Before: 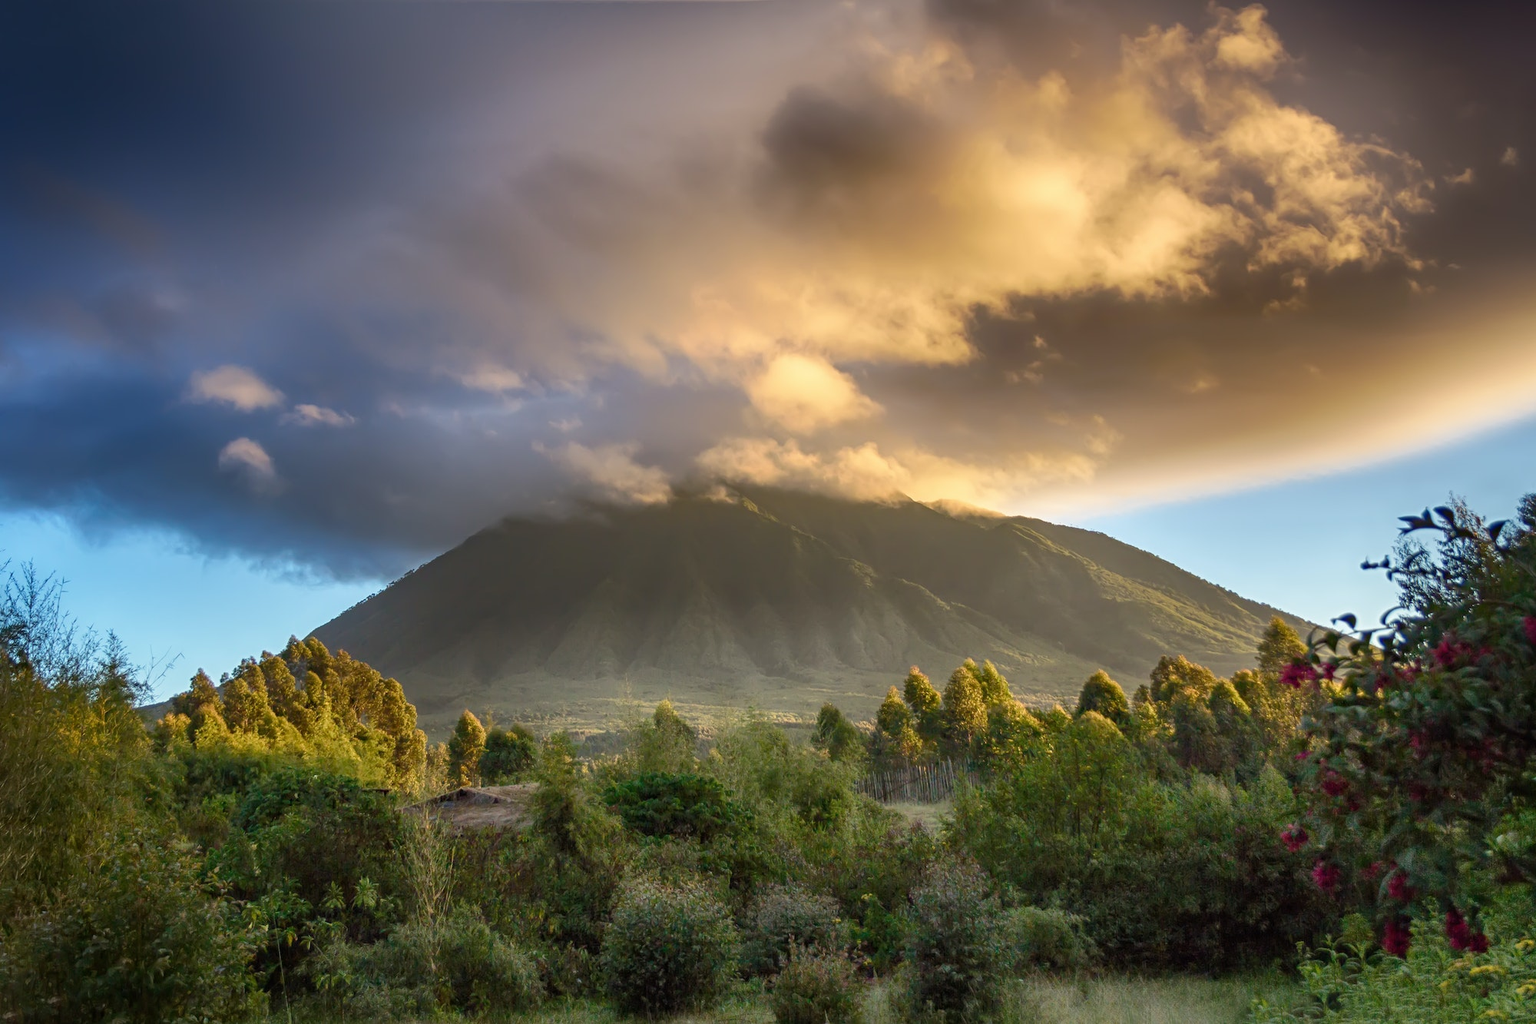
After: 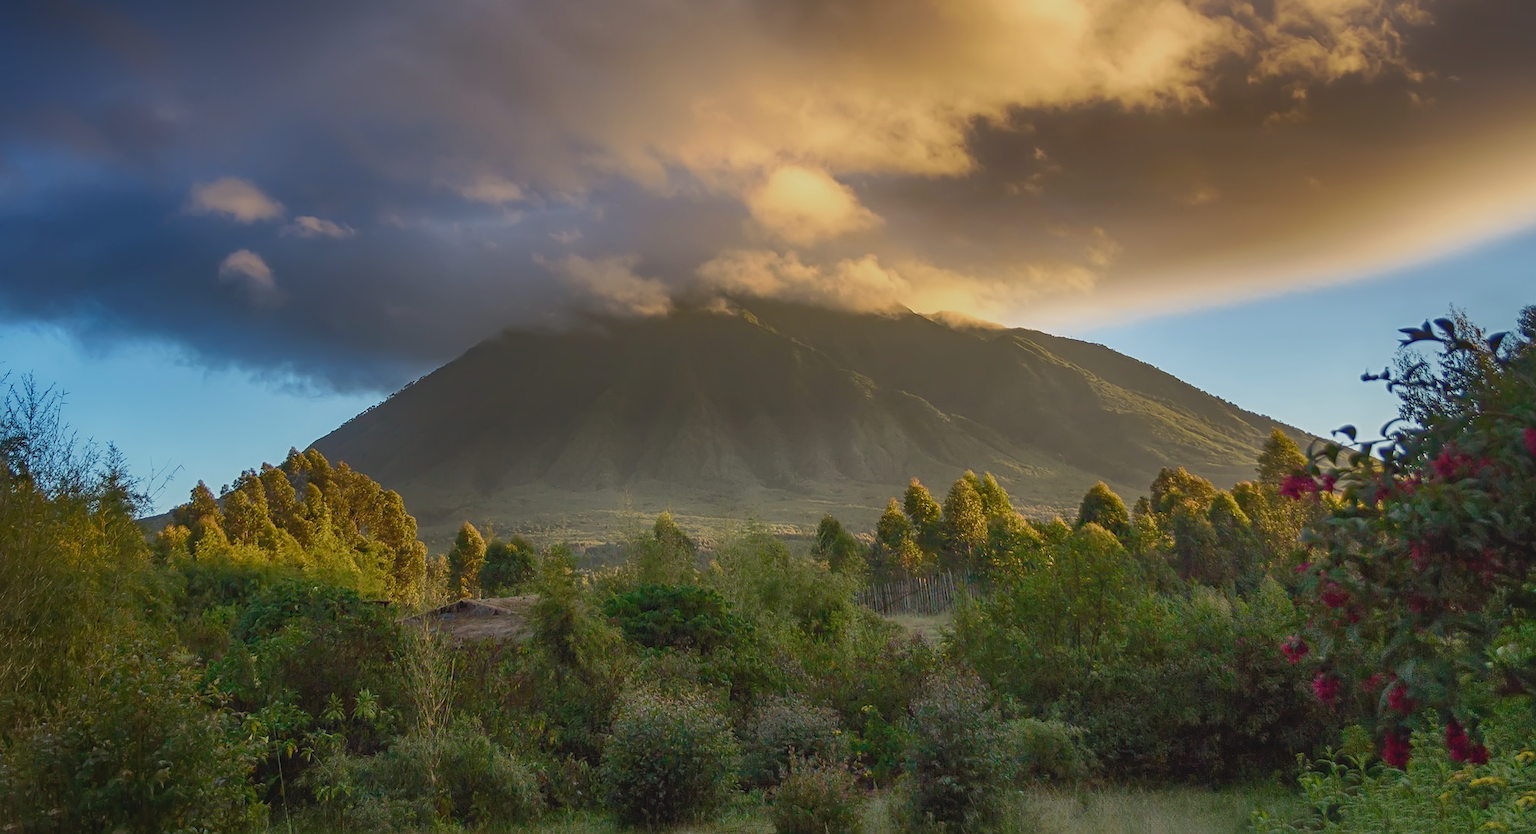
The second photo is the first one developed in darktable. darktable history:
sharpen: radius 0.973, amount 0.605
crop and rotate: top 18.405%
local contrast: highlights 68%, shadows 68%, detail 83%, midtone range 0.318
tone equalizer: -8 EV 0.219 EV, -7 EV 0.427 EV, -6 EV 0.405 EV, -5 EV 0.237 EV, -3 EV -0.26 EV, -2 EV -0.416 EV, -1 EV -0.408 EV, +0 EV -0.244 EV
